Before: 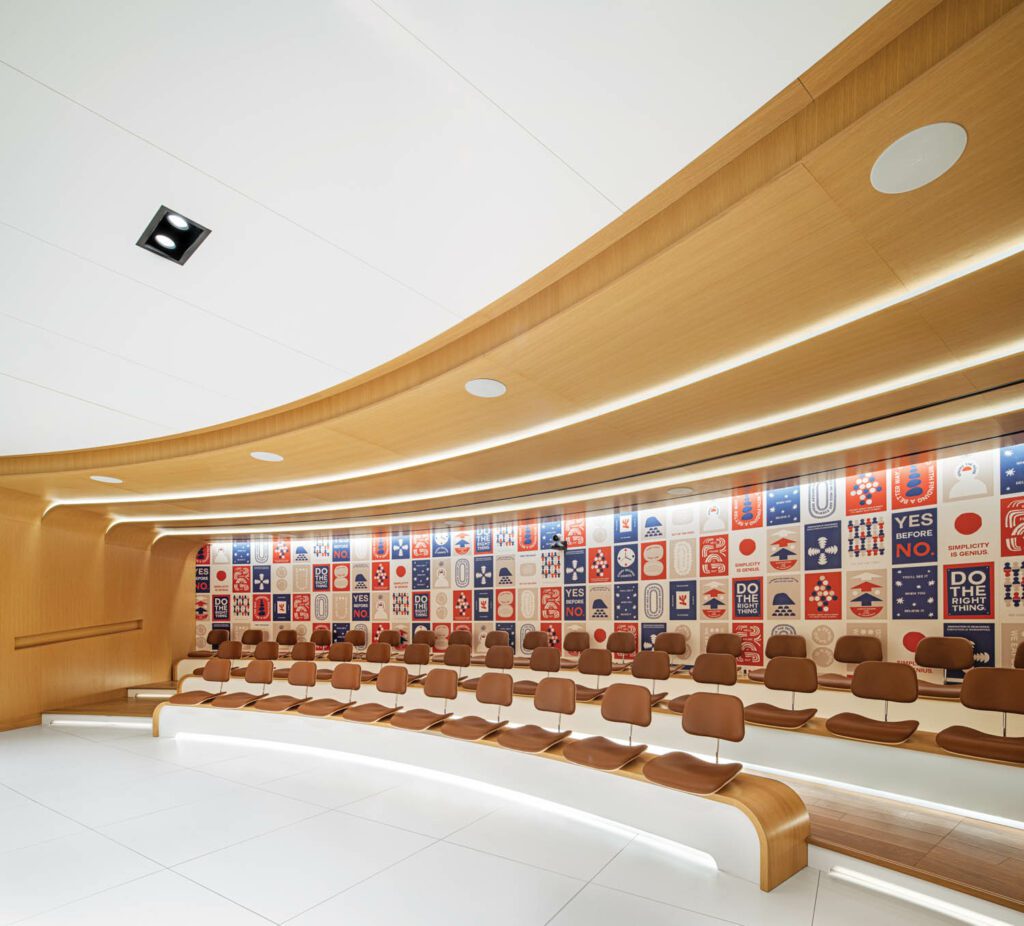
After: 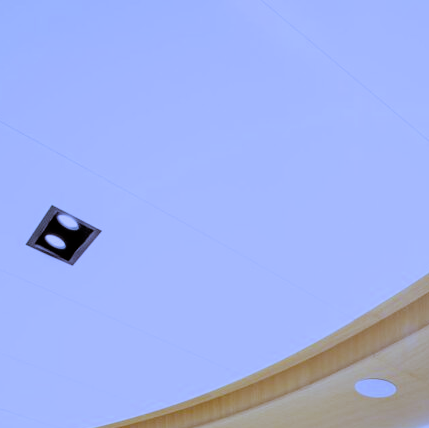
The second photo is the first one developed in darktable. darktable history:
white balance: red 0.766, blue 1.537
rgb levels: mode RGB, independent channels, levels [[0, 0.5, 1], [0, 0.521, 1], [0, 0.536, 1]]
crop and rotate: left 10.817%, top 0.062%, right 47.194%, bottom 53.626%
filmic rgb: black relative exposure -8.15 EV, white relative exposure 3.76 EV, hardness 4.46
